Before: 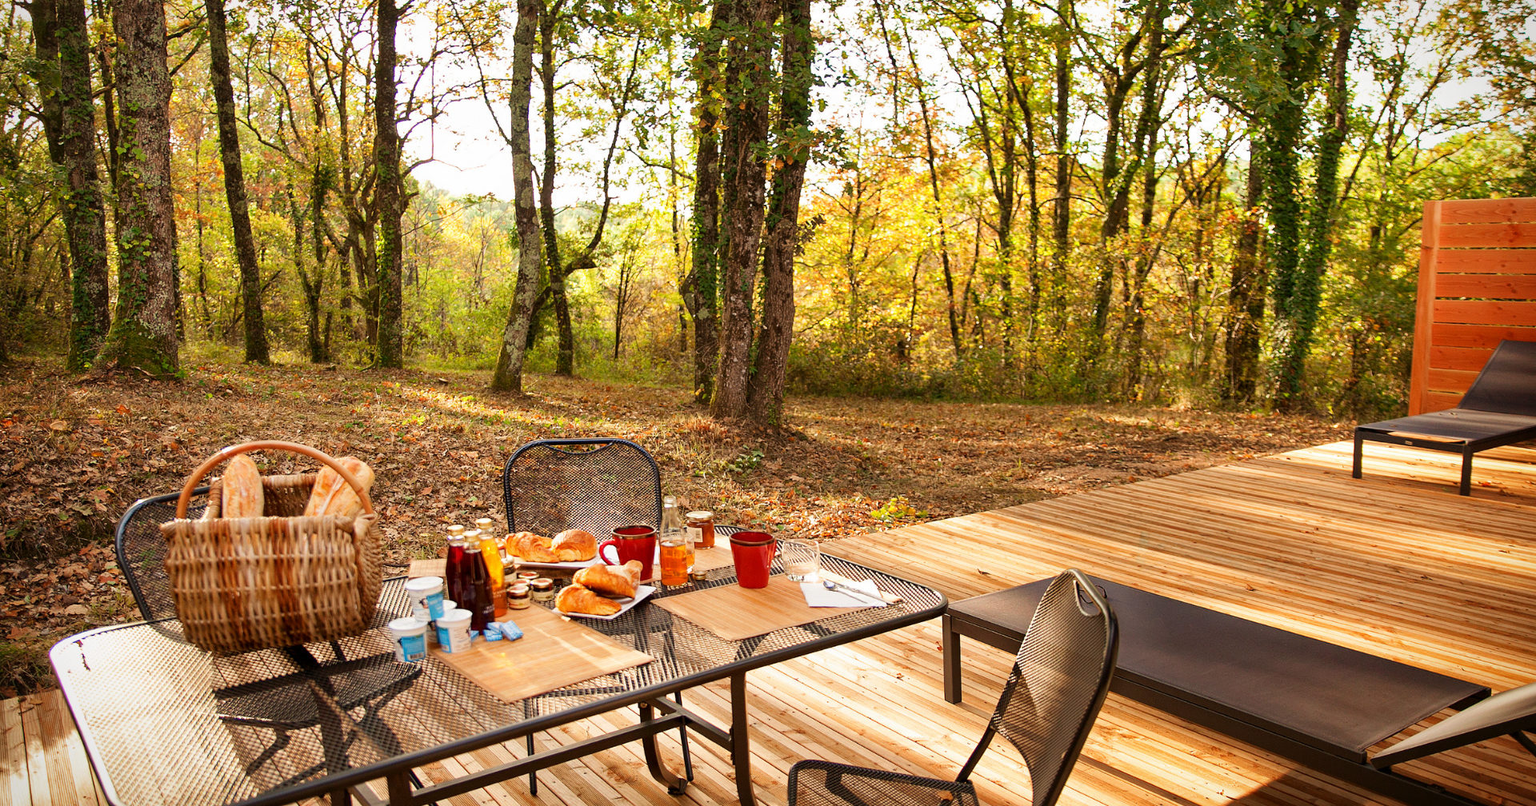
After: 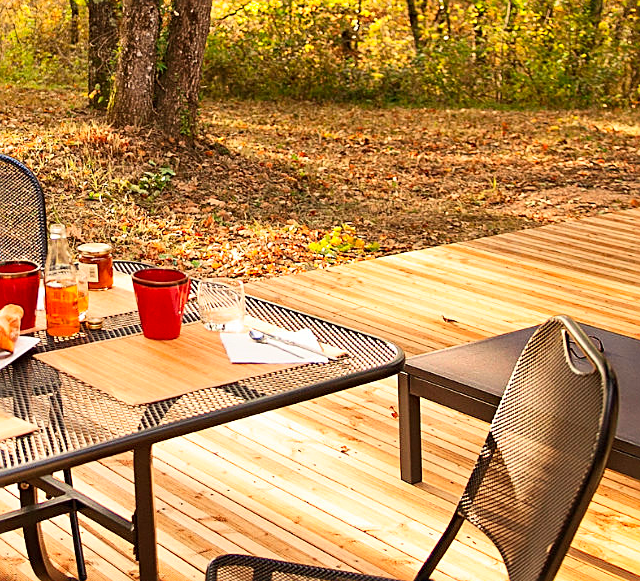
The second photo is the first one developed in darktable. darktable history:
crop: left 40.656%, top 39.342%, right 25.977%, bottom 2.93%
contrast brightness saturation: contrast 0.201, brightness 0.163, saturation 0.226
sharpen: on, module defaults
